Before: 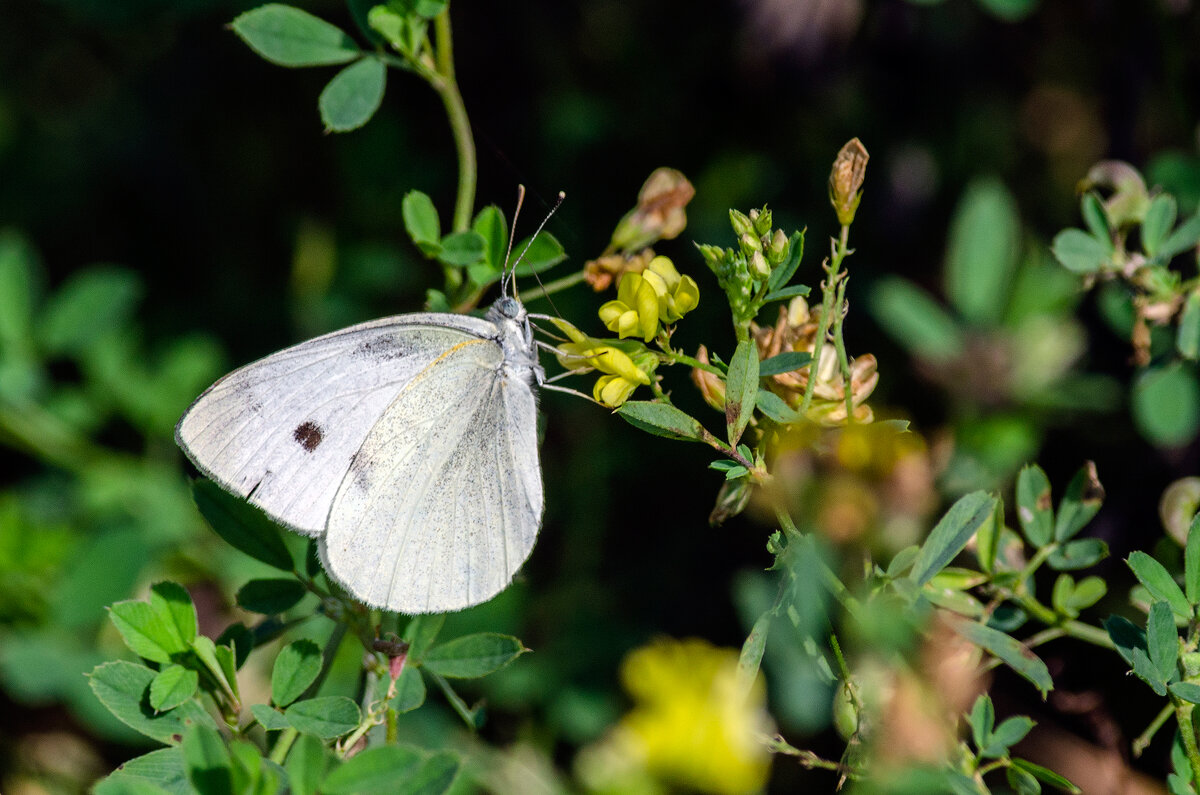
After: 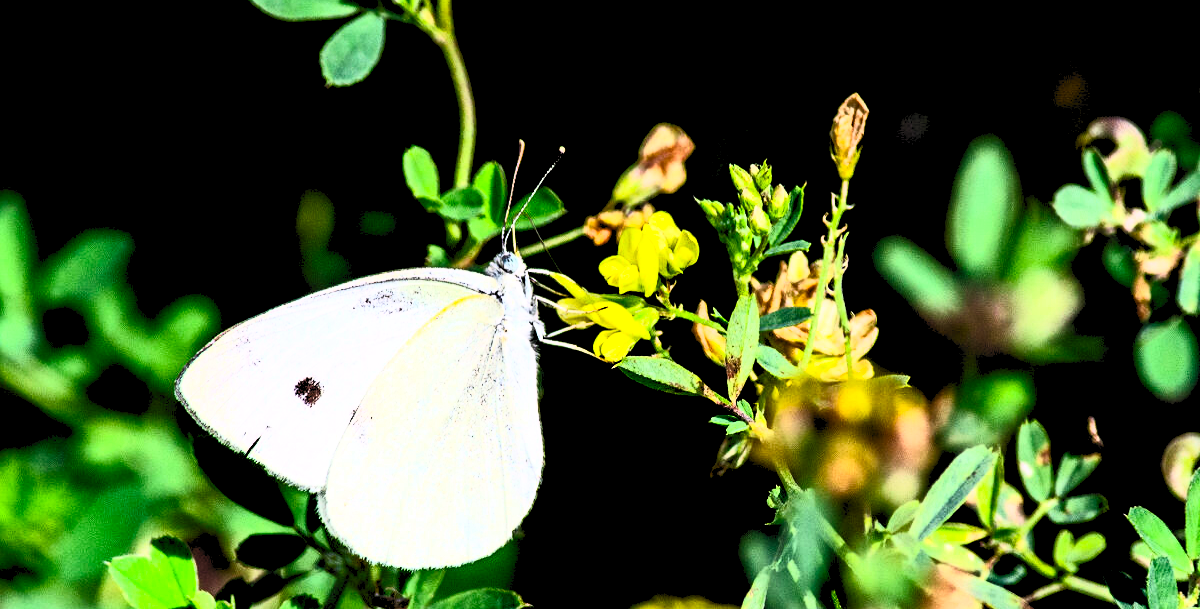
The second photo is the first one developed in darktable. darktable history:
crop: top 5.667%, bottom 17.637%
rgb levels: levels [[0.029, 0.461, 0.922], [0, 0.5, 1], [0, 0.5, 1]]
contrast brightness saturation: contrast 0.83, brightness 0.59, saturation 0.59
